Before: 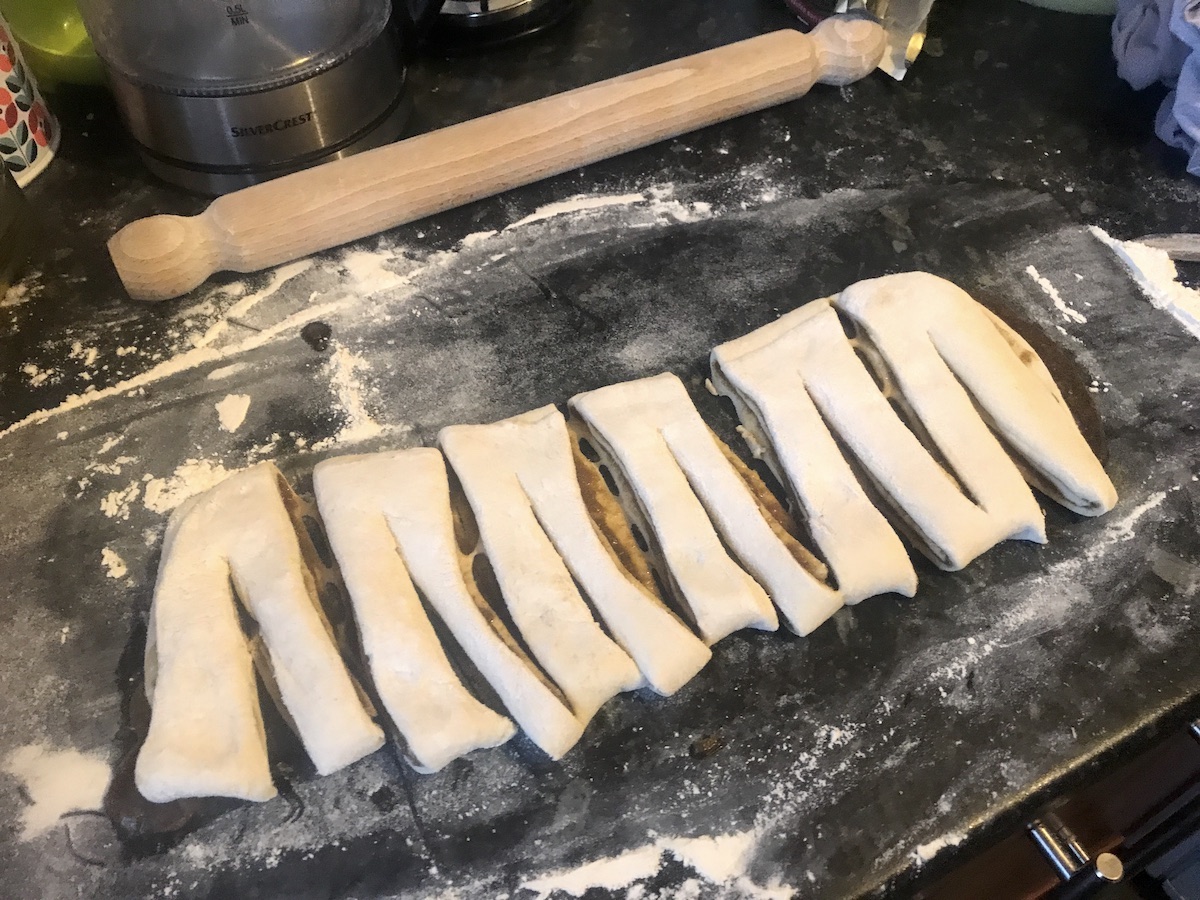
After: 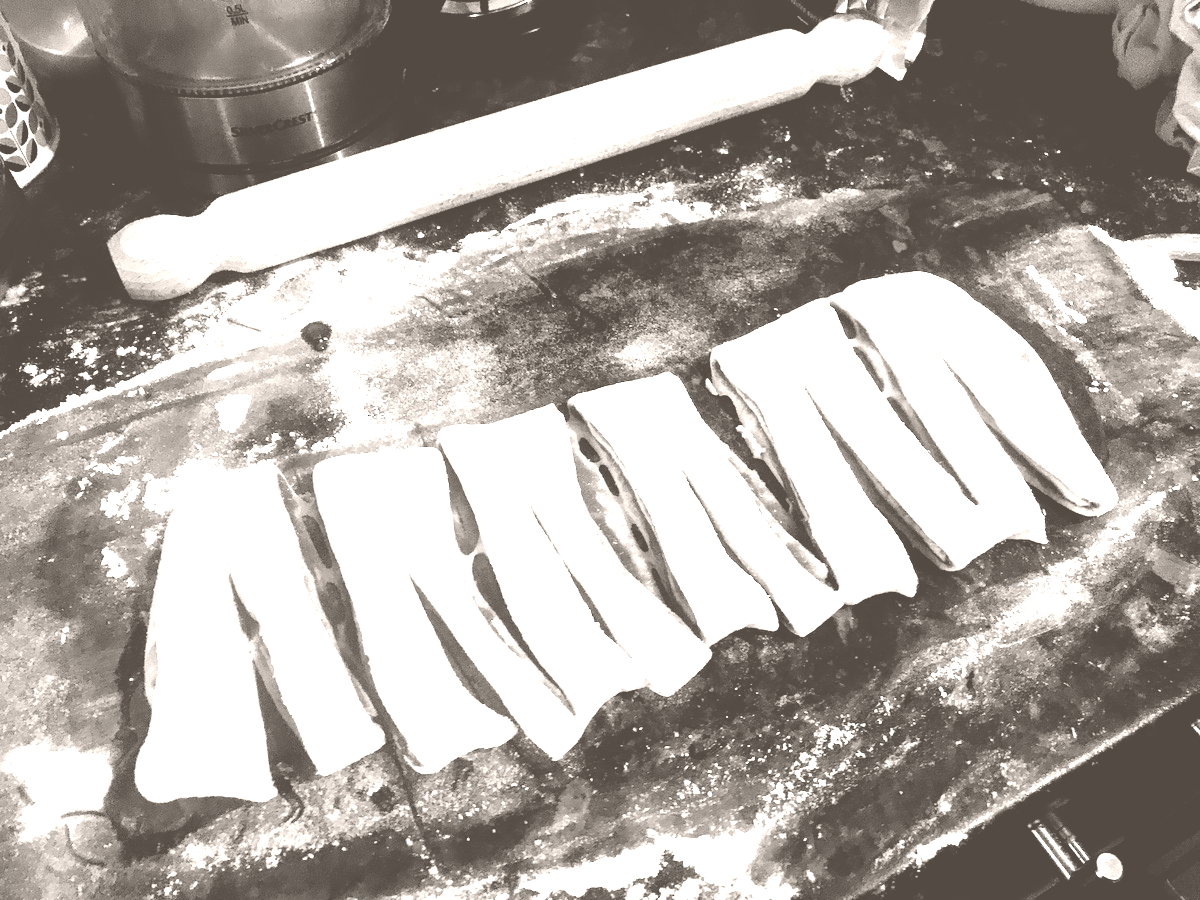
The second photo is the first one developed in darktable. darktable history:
colorize: hue 34.49°, saturation 35.33%, source mix 100%, lightness 55%, version 1
filmic rgb: black relative exposure -8.2 EV, white relative exposure 2.2 EV, threshold 3 EV, hardness 7.11, latitude 85.74%, contrast 1.696, highlights saturation mix -4%, shadows ↔ highlights balance -2.69%, preserve chrominance no, color science v5 (2021), contrast in shadows safe, contrast in highlights safe, enable highlight reconstruction true
